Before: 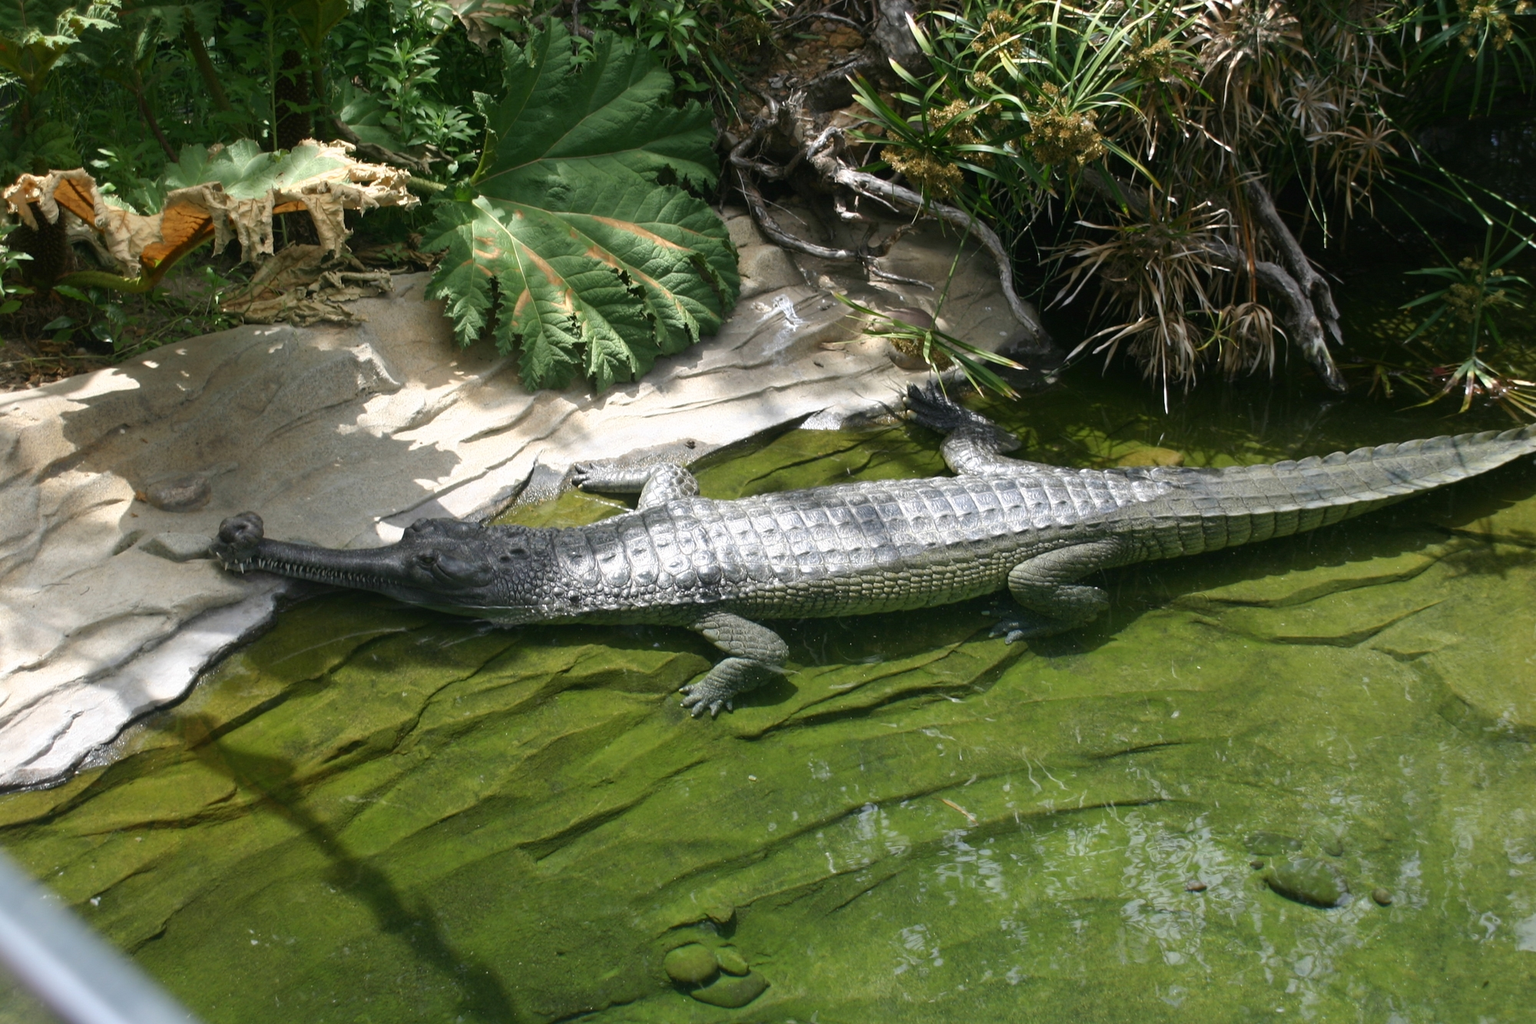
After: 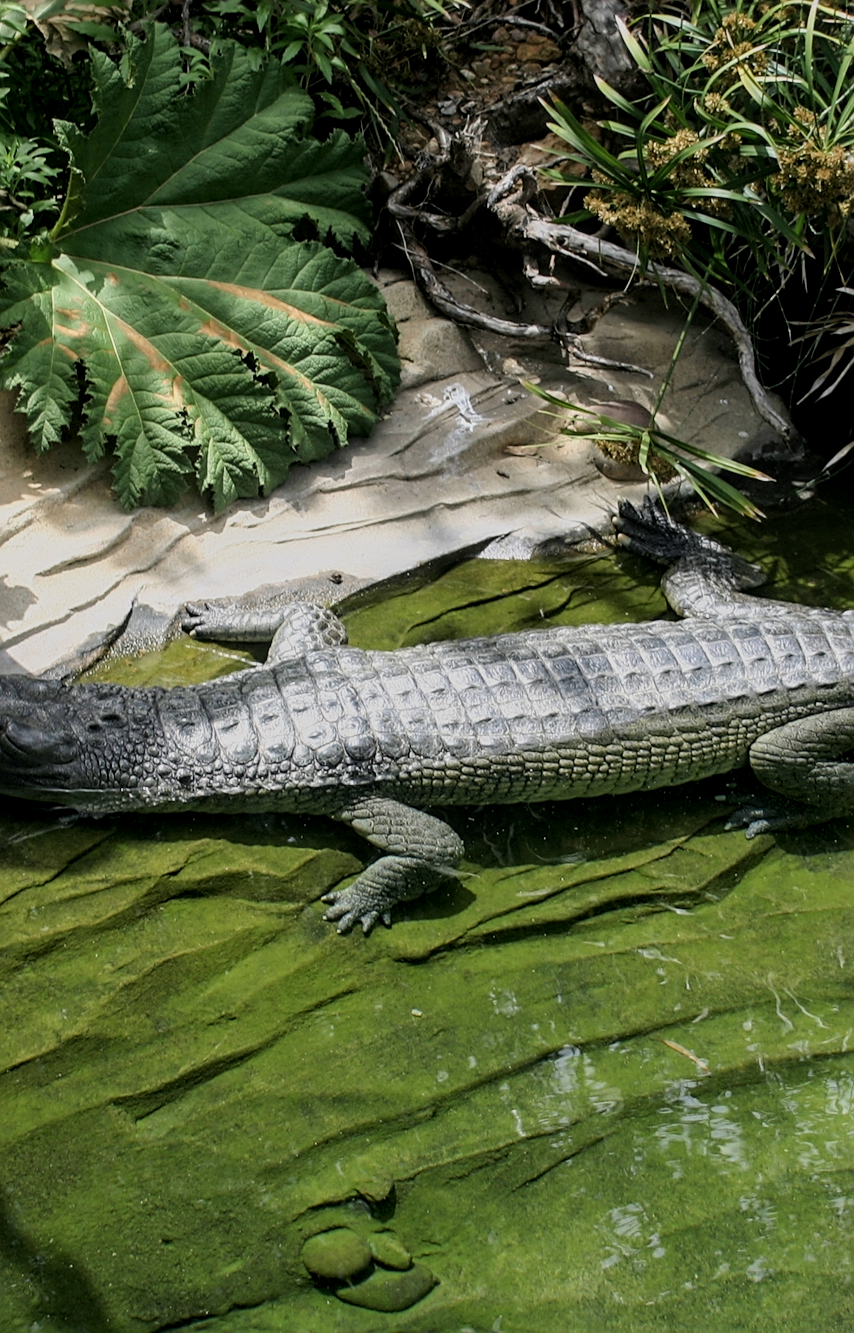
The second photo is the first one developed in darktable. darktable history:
filmic rgb: black relative exposure -7.65 EV, white relative exposure 4.56 EV, hardness 3.61, color science v6 (2022)
crop: left 28.177%, right 29.119%
local contrast: on, module defaults
sharpen: on, module defaults
